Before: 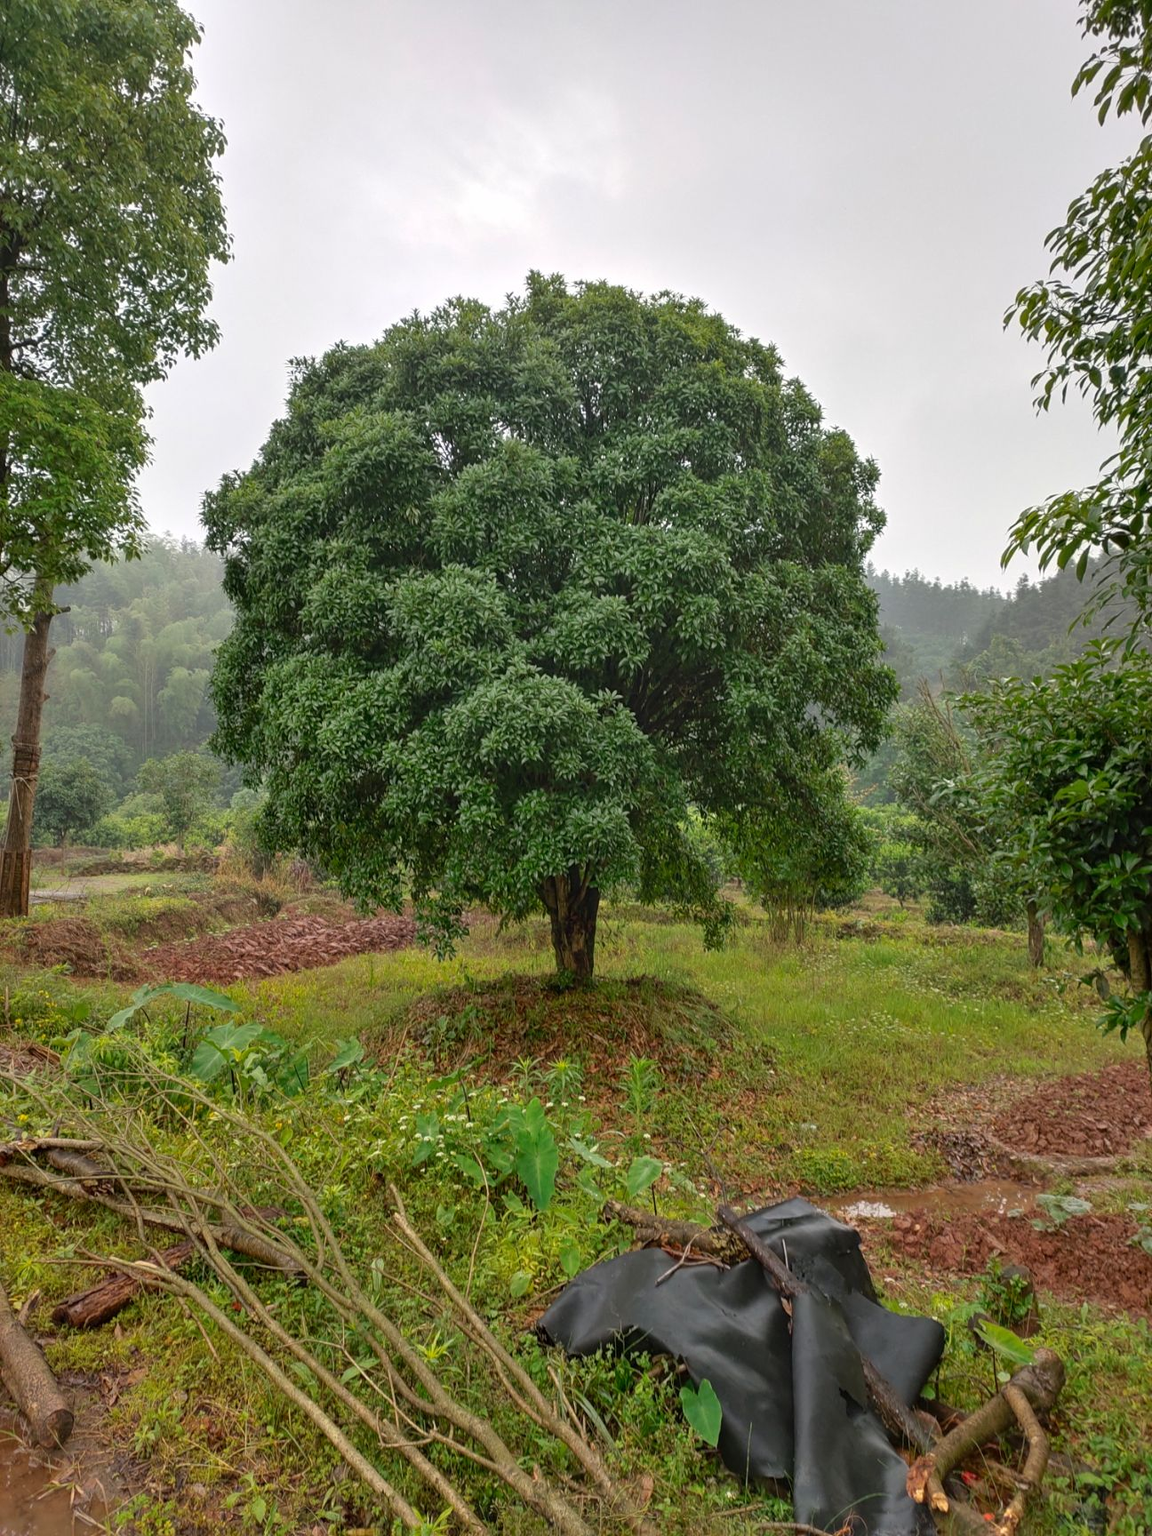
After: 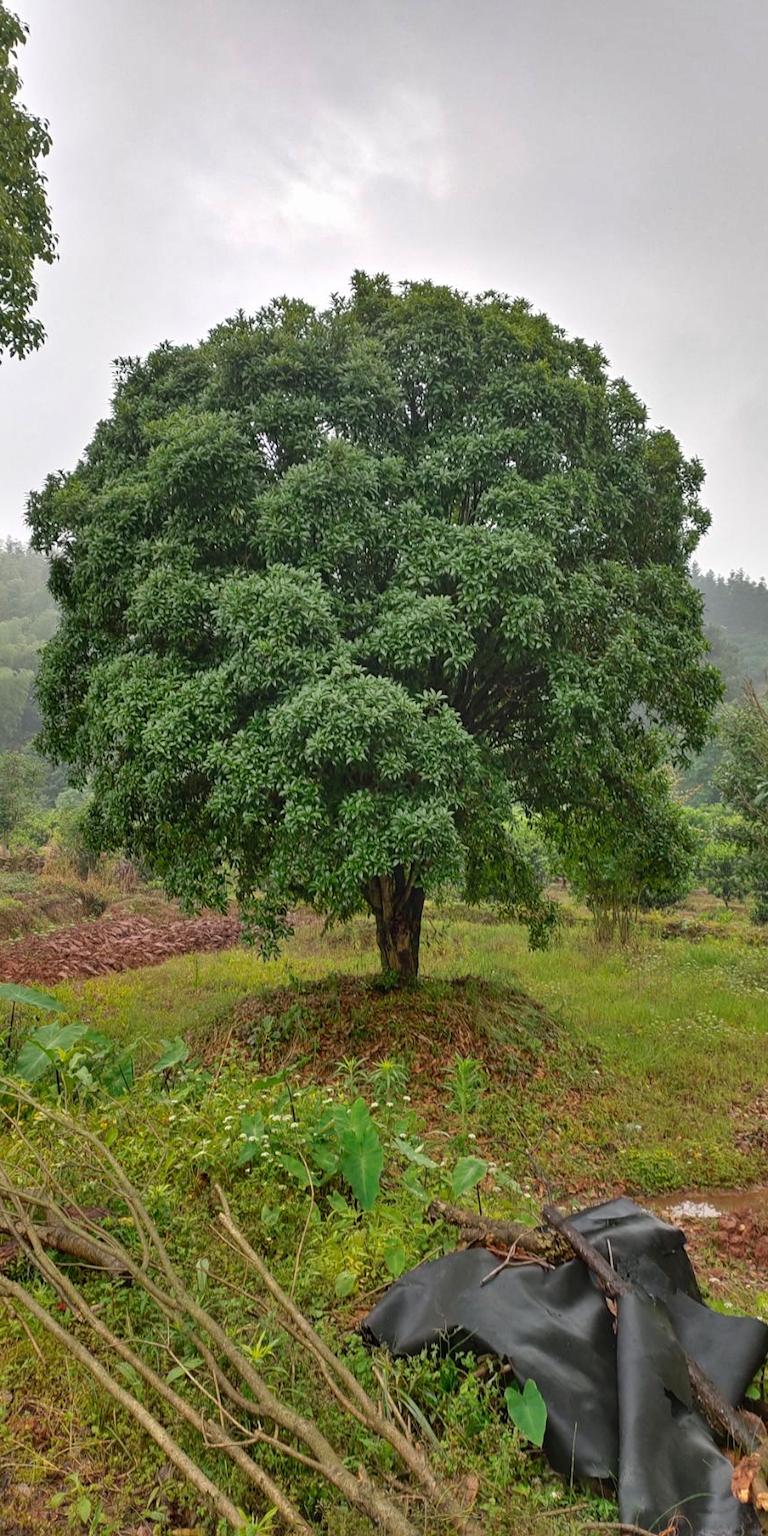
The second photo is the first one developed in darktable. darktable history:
shadows and highlights: low approximation 0.01, soften with gaussian
crop and rotate: left 15.269%, right 18%
